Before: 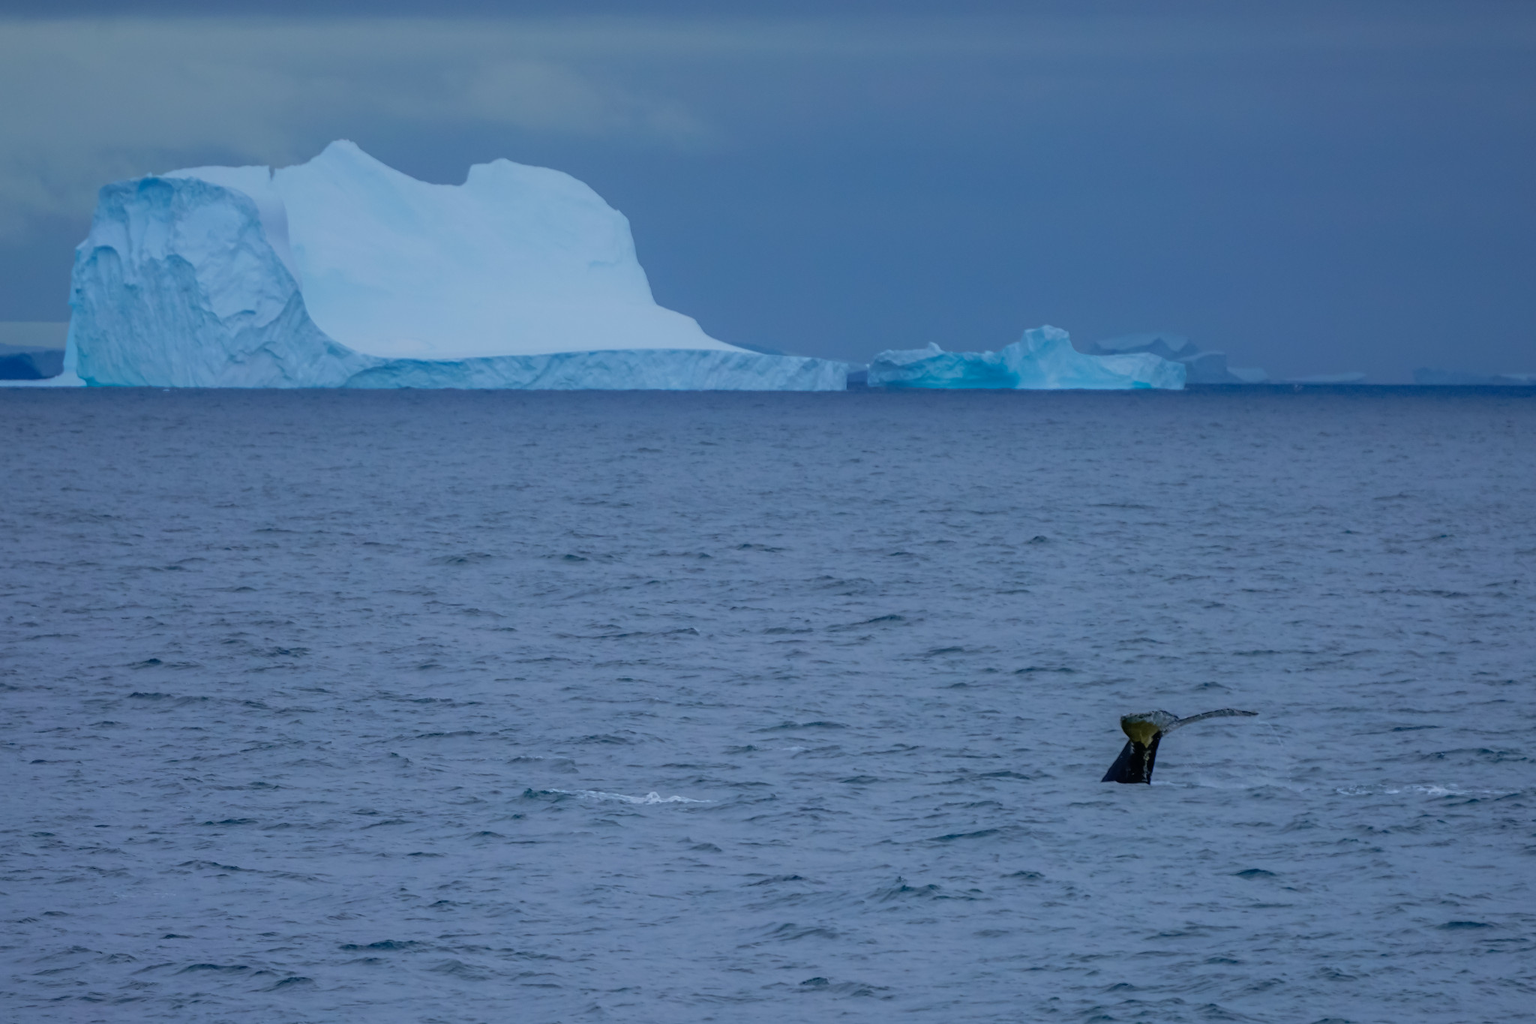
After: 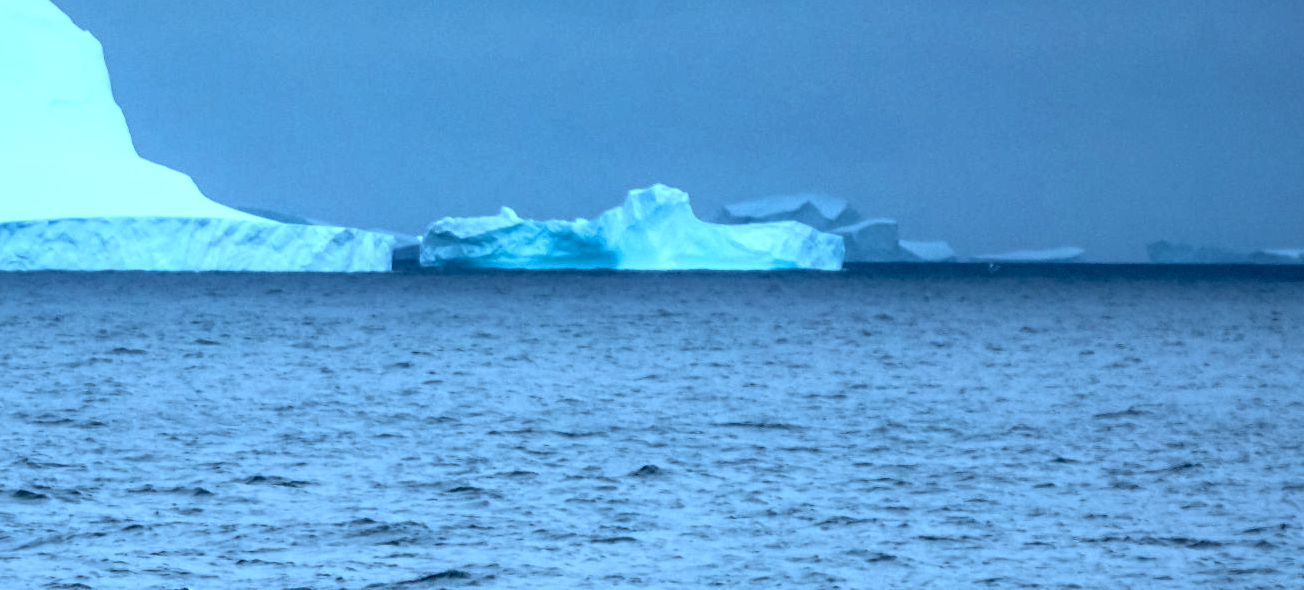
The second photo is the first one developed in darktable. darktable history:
crop: left 36.005%, top 18.293%, right 0.31%, bottom 38.444%
color balance rgb: perceptual saturation grading › global saturation 25%, global vibrance 20%
color correction: highlights a* -9.35, highlights b* -23.15
contrast brightness saturation: contrast 0.57, brightness 0.57, saturation -0.34
local contrast: detail 150%
color balance: on, module defaults
